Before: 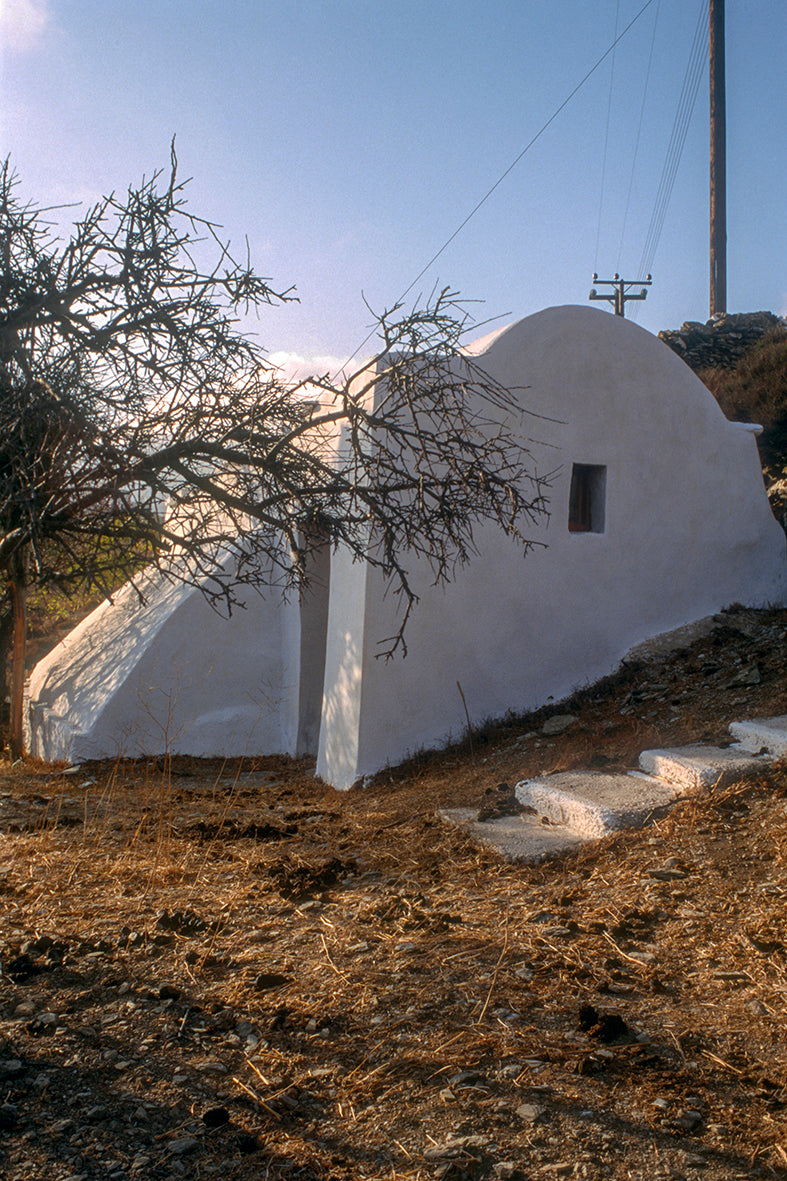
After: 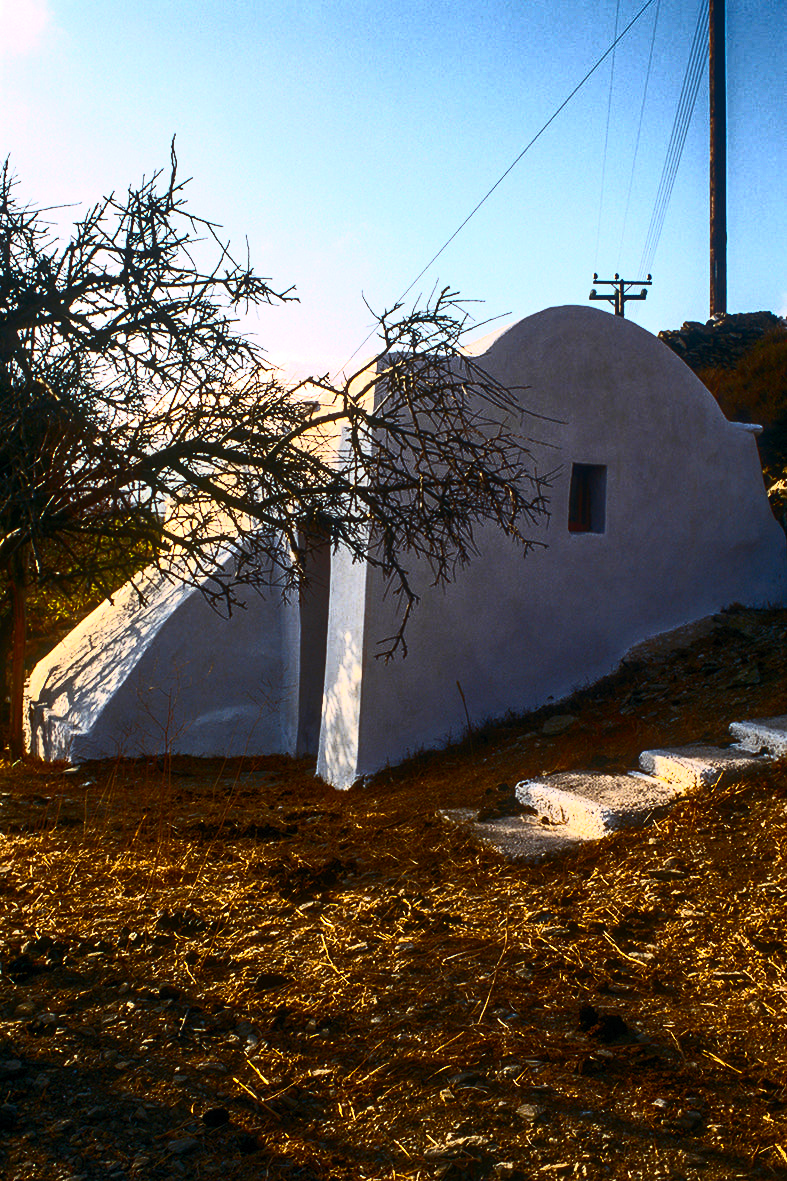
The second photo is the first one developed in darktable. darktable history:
color balance rgb: highlights gain › chroma 0.16%, highlights gain › hue 330.73°, linear chroma grading › shadows -7.792%, linear chroma grading › global chroma 9.794%, perceptual saturation grading › global saturation 35.706%, perceptual saturation grading › shadows 35.549%, perceptual brilliance grading › highlights 4.153%, perceptual brilliance grading › mid-tones -18.029%, perceptual brilliance grading › shadows -41.82%, global vibrance 20%
contrast brightness saturation: contrast 0.626, brightness 0.334, saturation 0.141
